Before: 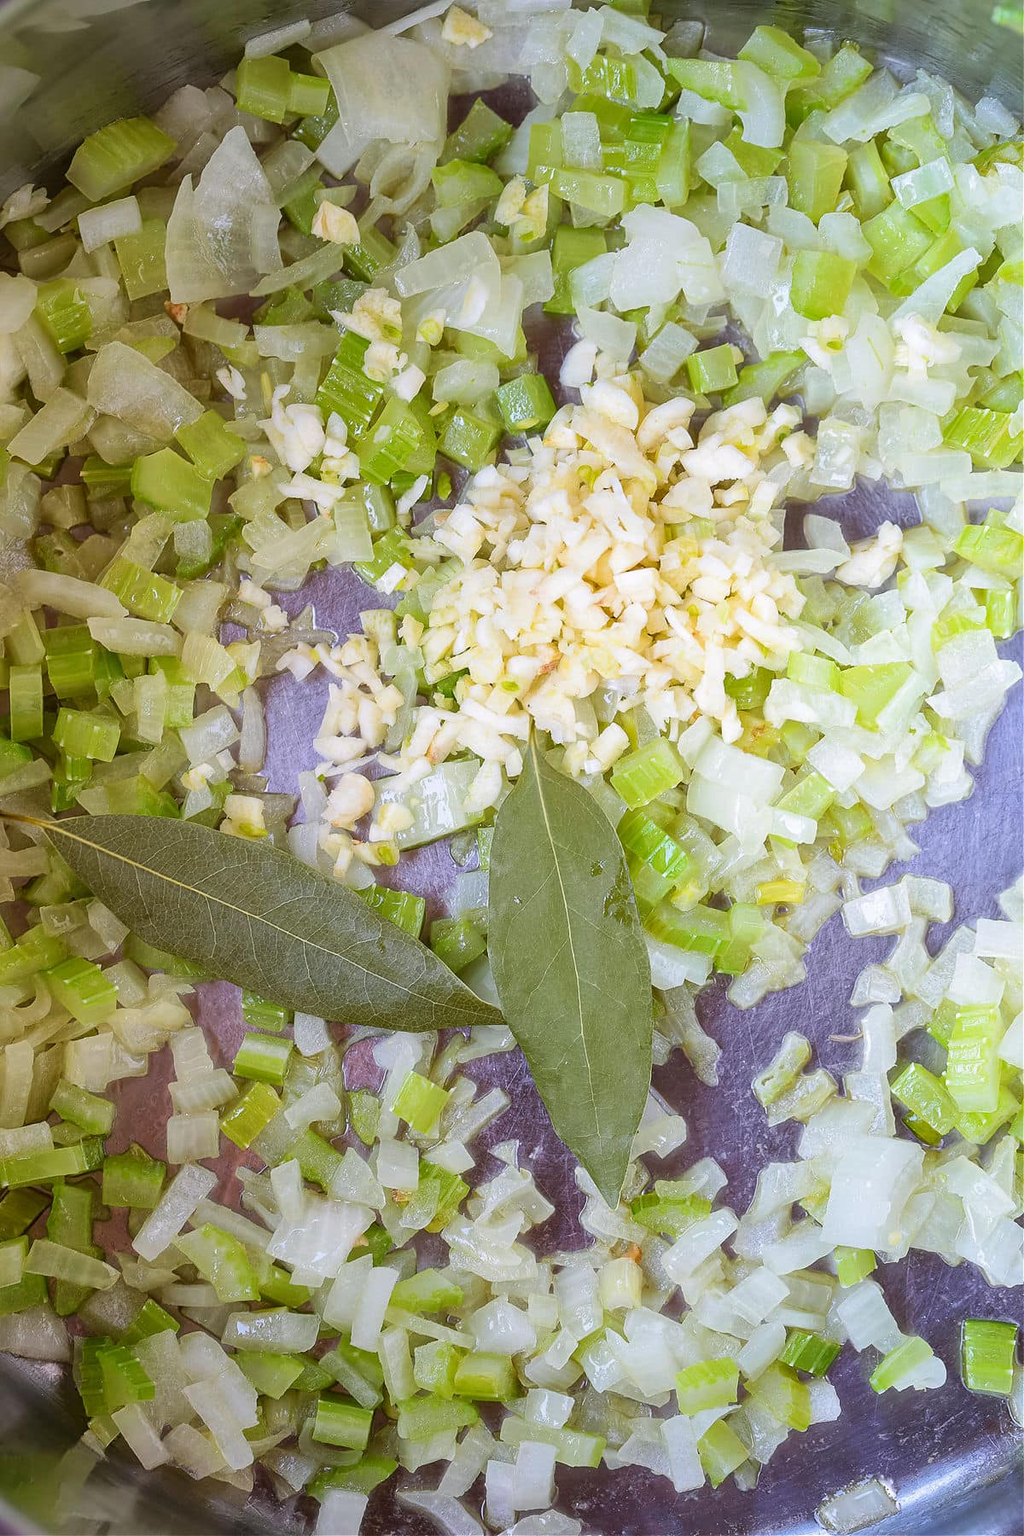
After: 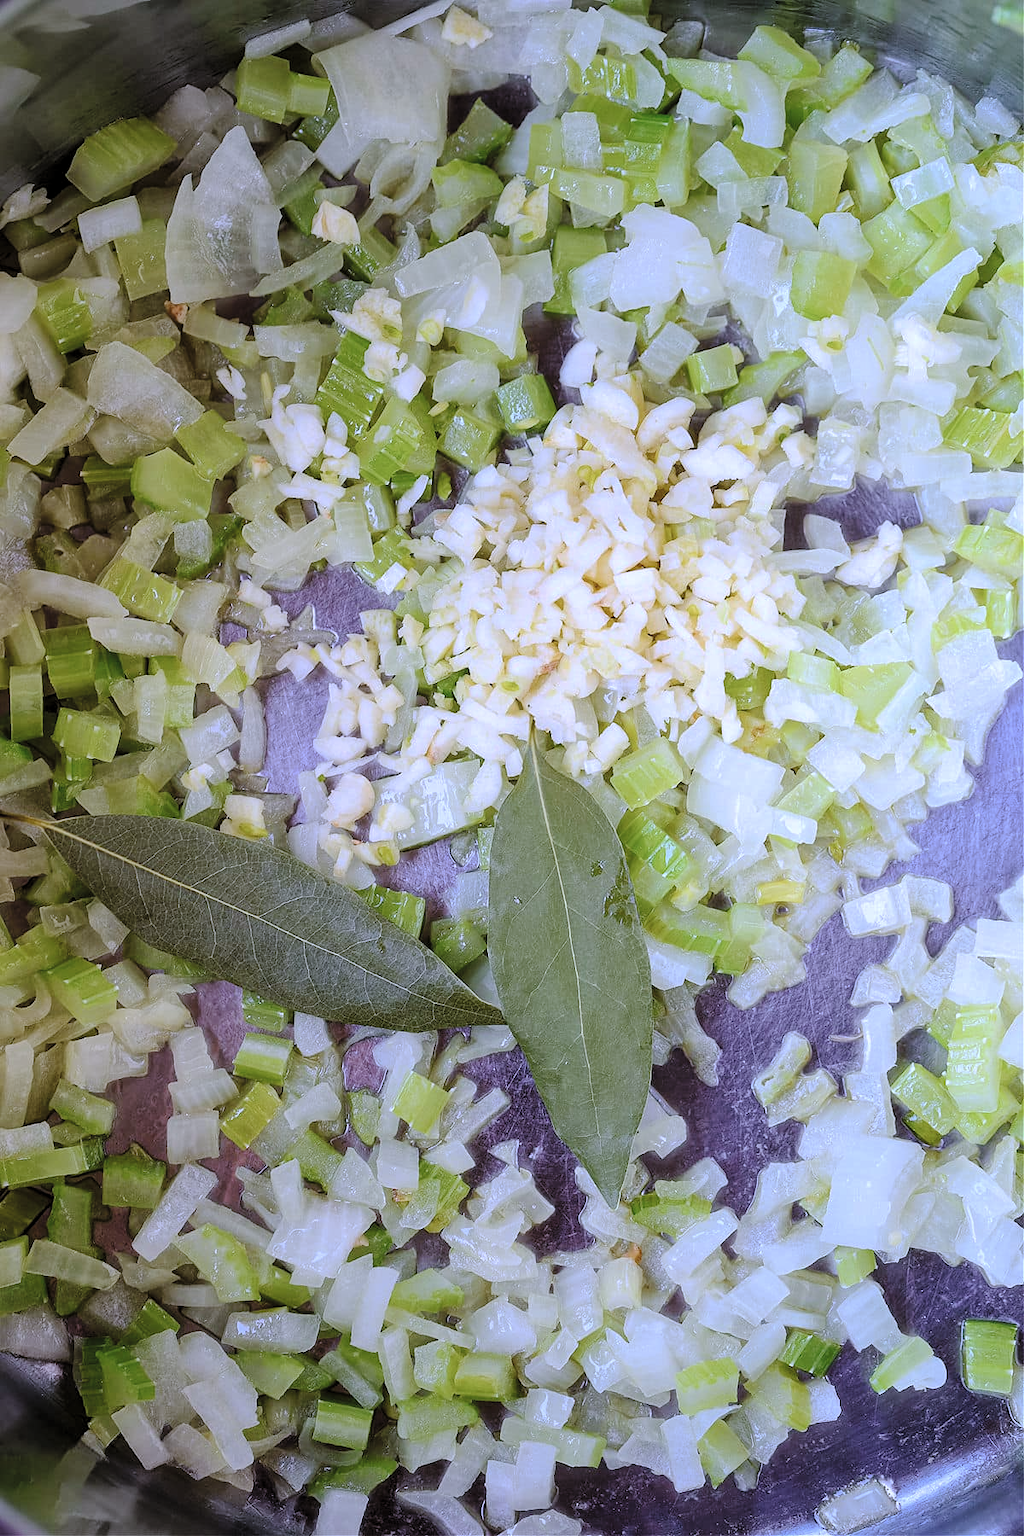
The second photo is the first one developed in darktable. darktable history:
tone curve: curves: ch0 [(0, 0) (0.003, 0.054) (0.011, 0.058) (0.025, 0.069) (0.044, 0.087) (0.069, 0.1) (0.1, 0.123) (0.136, 0.152) (0.177, 0.183) (0.224, 0.234) (0.277, 0.291) (0.335, 0.367) (0.399, 0.441) (0.468, 0.524) (0.543, 0.6) (0.623, 0.673) (0.709, 0.744) (0.801, 0.812) (0.898, 0.89) (1, 1)], preserve colors none
color calibration: illuminant as shot in camera, x 0.379, y 0.397, temperature 4133.81 K
levels: levels [0.116, 0.574, 1]
